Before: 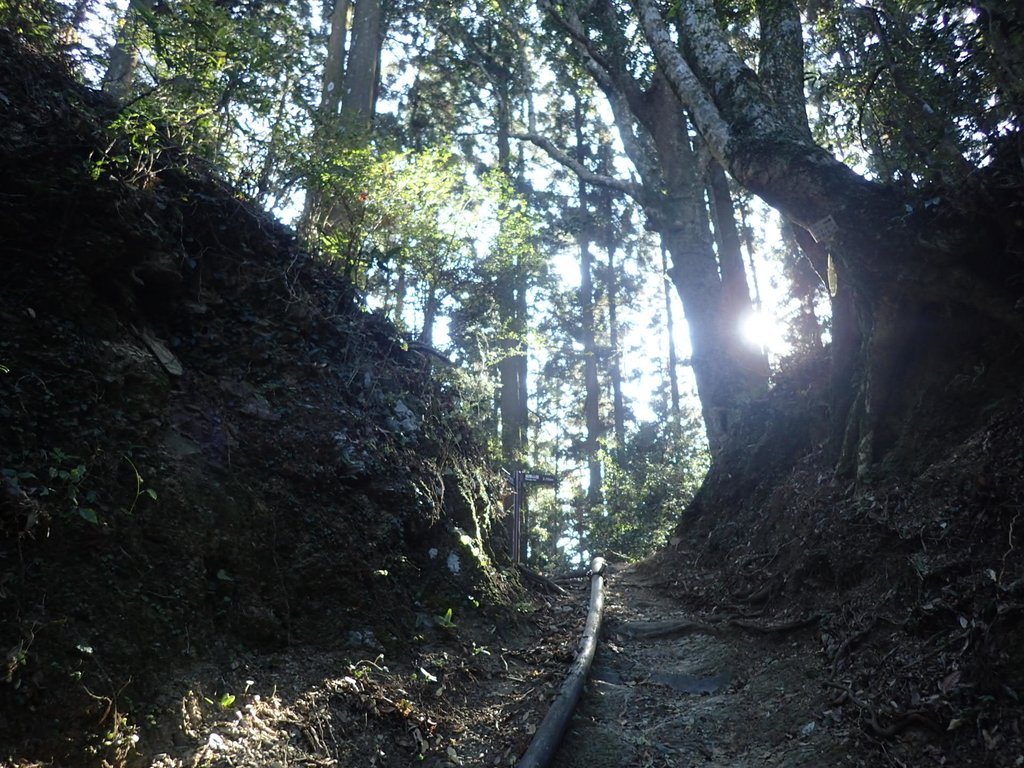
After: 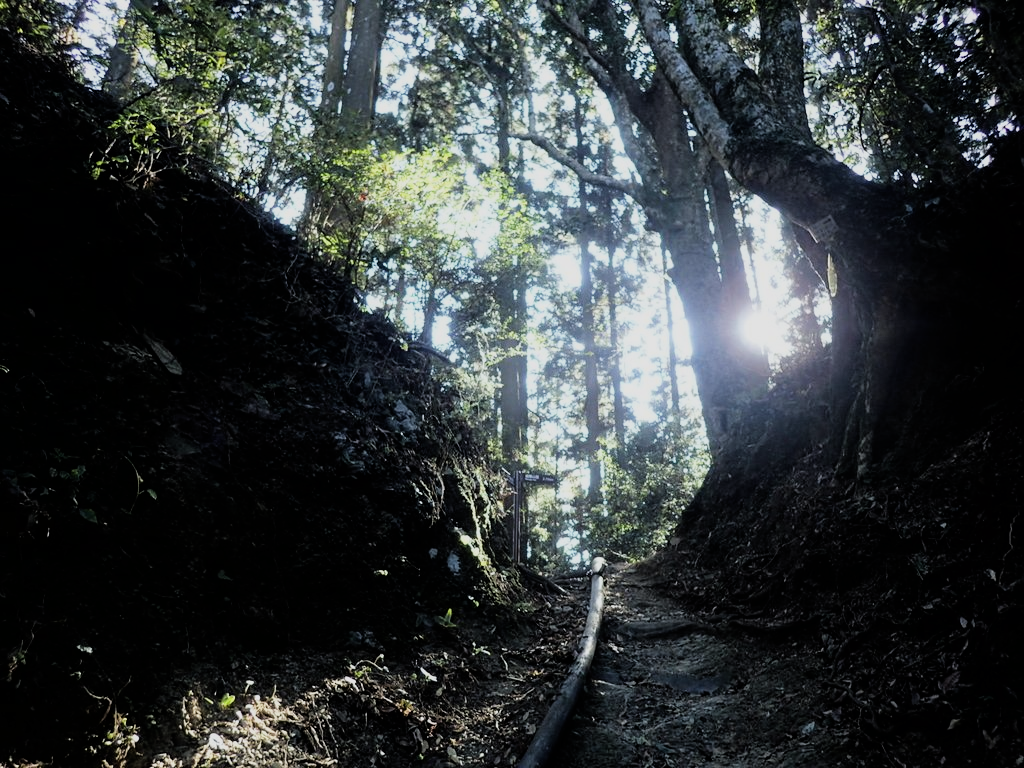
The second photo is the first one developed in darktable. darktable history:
filmic rgb: black relative exposure -7.5 EV, white relative exposure 4.99 EV, threshold 2.95 EV, structure ↔ texture 99.28%, hardness 3.32, contrast 1.3, enable highlight reconstruction true
